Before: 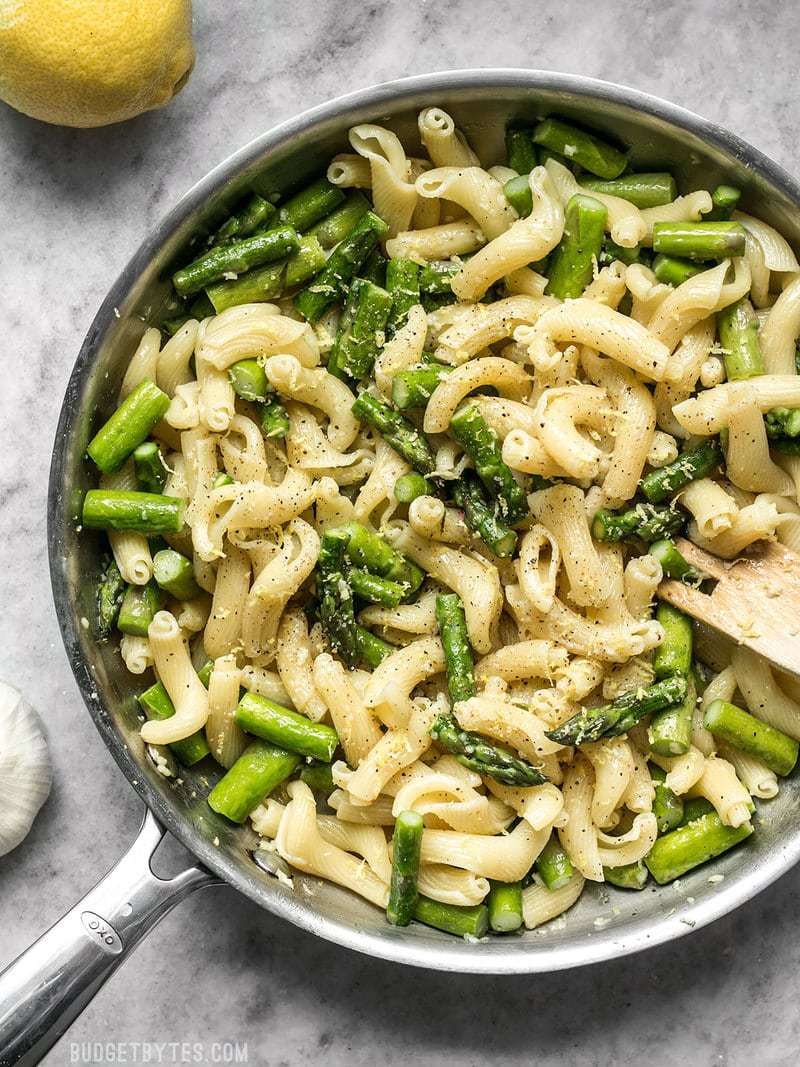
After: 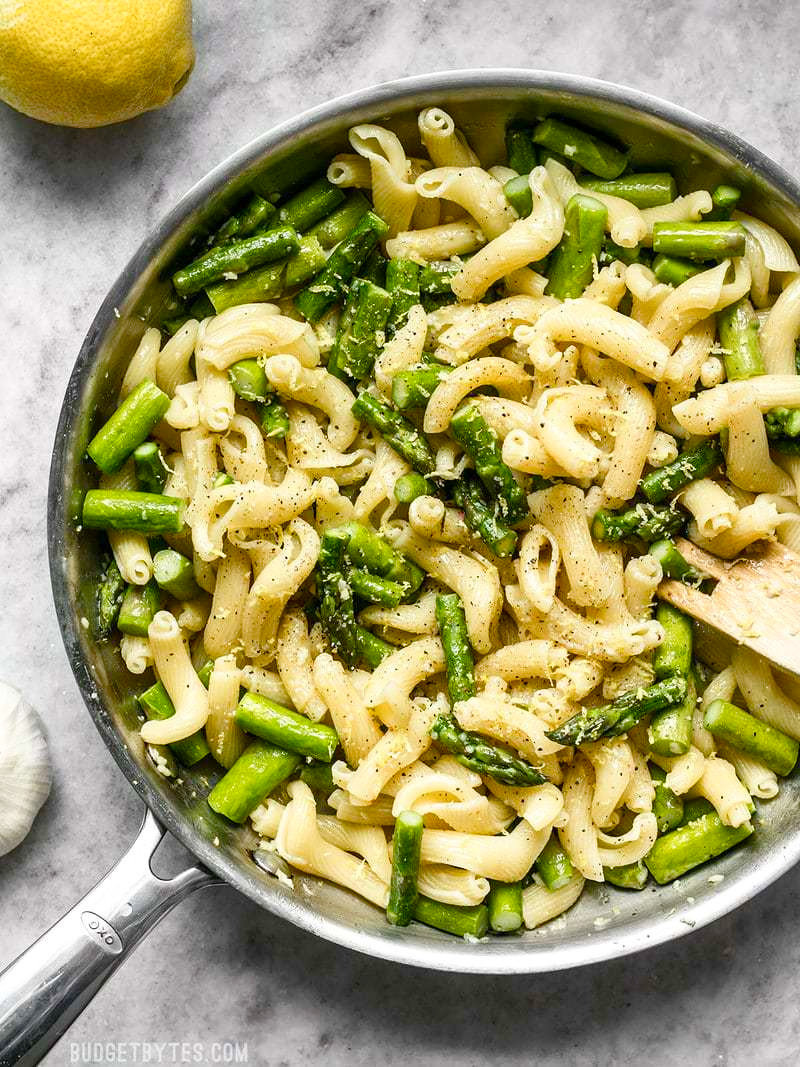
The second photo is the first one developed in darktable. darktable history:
shadows and highlights: shadows 0, highlights 40
color balance rgb: perceptual saturation grading › global saturation 35%, perceptual saturation grading › highlights -30%, perceptual saturation grading › shadows 35%, perceptual brilliance grading › global brilliance 3%, perceptual brilliance grading › highlights -3%, perceptual brilliance grading › shadows 3%
